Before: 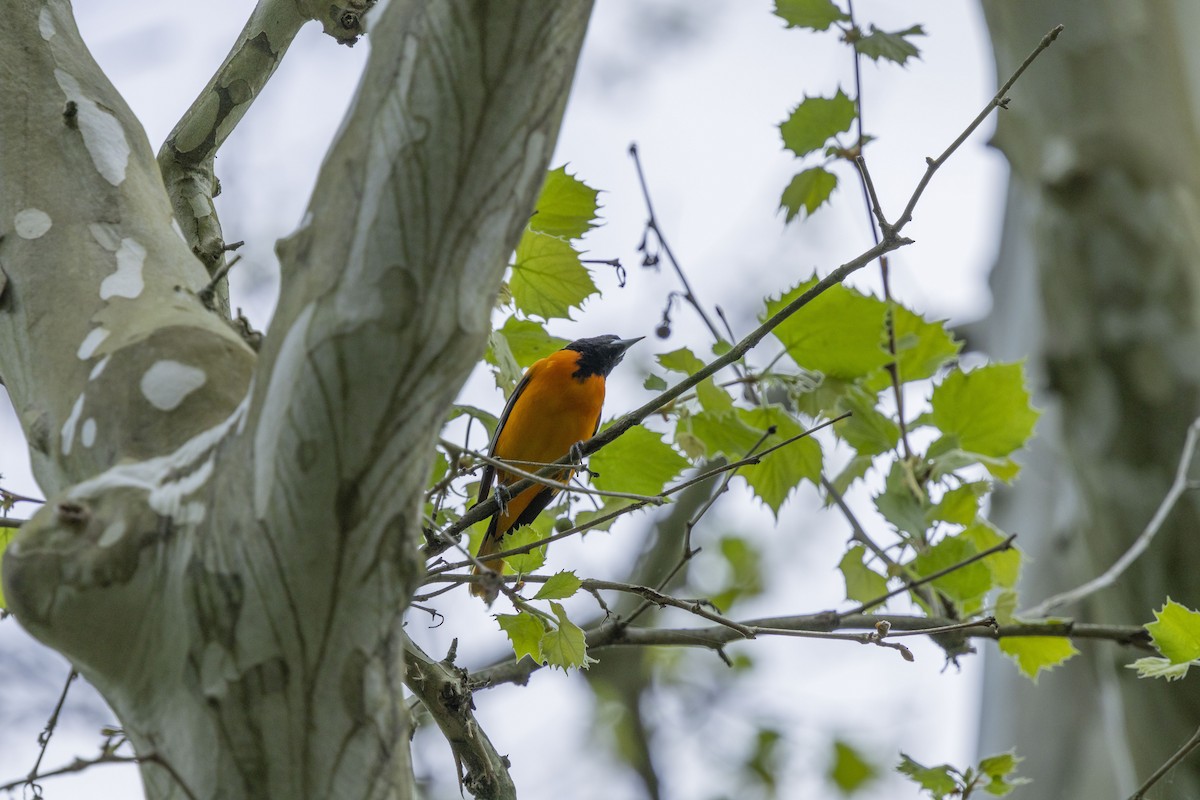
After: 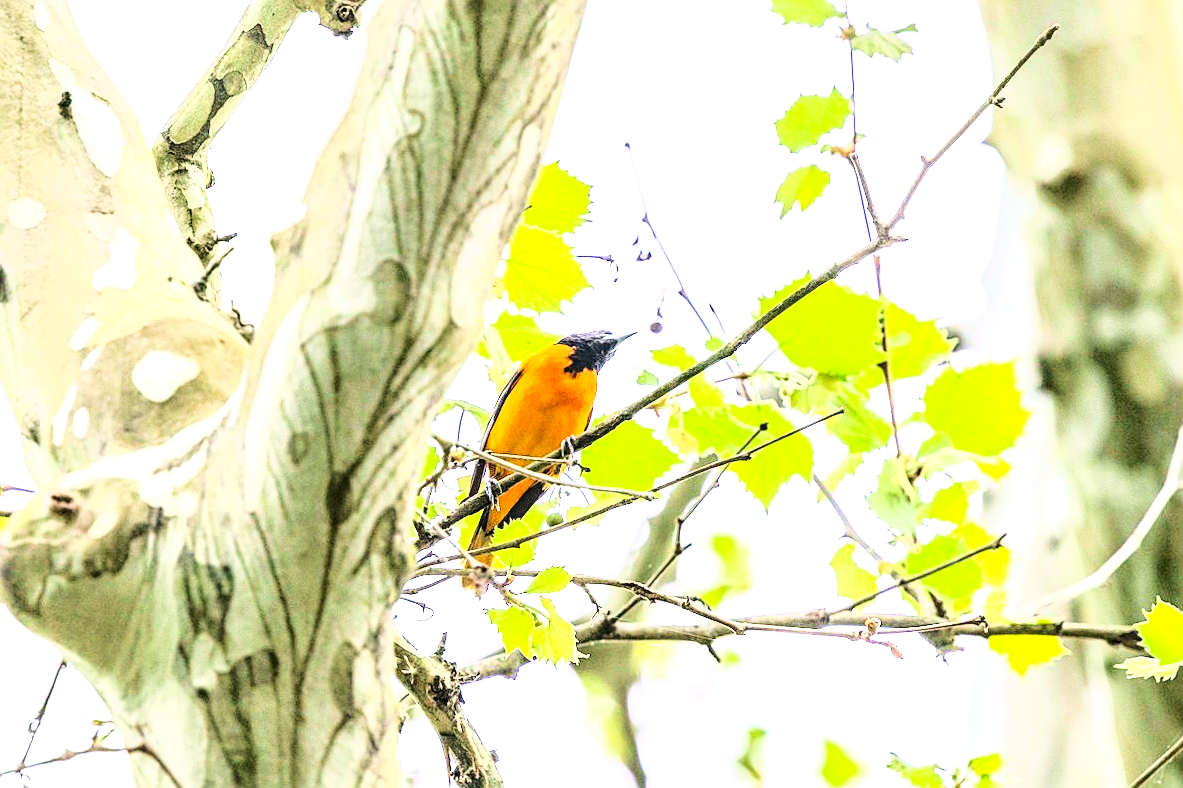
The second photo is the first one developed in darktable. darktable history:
sharpen: on, module defaults
base curve: curves: ch0 [(0, 0) (0.025, 0.046) (0.112, 0.277) (0.467, 0.74) (0.814, 0.929) (1, 0.942)]
velvia: on, module defaults
crop and rotate: angle -0.54°
local contrast: detail 130%
tone equalizer: -8 EV -1.11 EV, -7 EV -1.03 EV, -6 EV -0.898 EV, -5 EV -0.538 EV, -3 EV 0.561 EV, -2 EV 0.869 EV, -1 EV 0.994 EV, +0 EV 1.06 EV, edges refinement/feathering 500, mask exposure compensation -1.57 EV, preserve details no
color correction: highlights a* 7.71, highlights b* 4.31
exposure: black level correction 0, exposure 1.502 EV, compensate exposure bias true, compensate highlight preservation false
